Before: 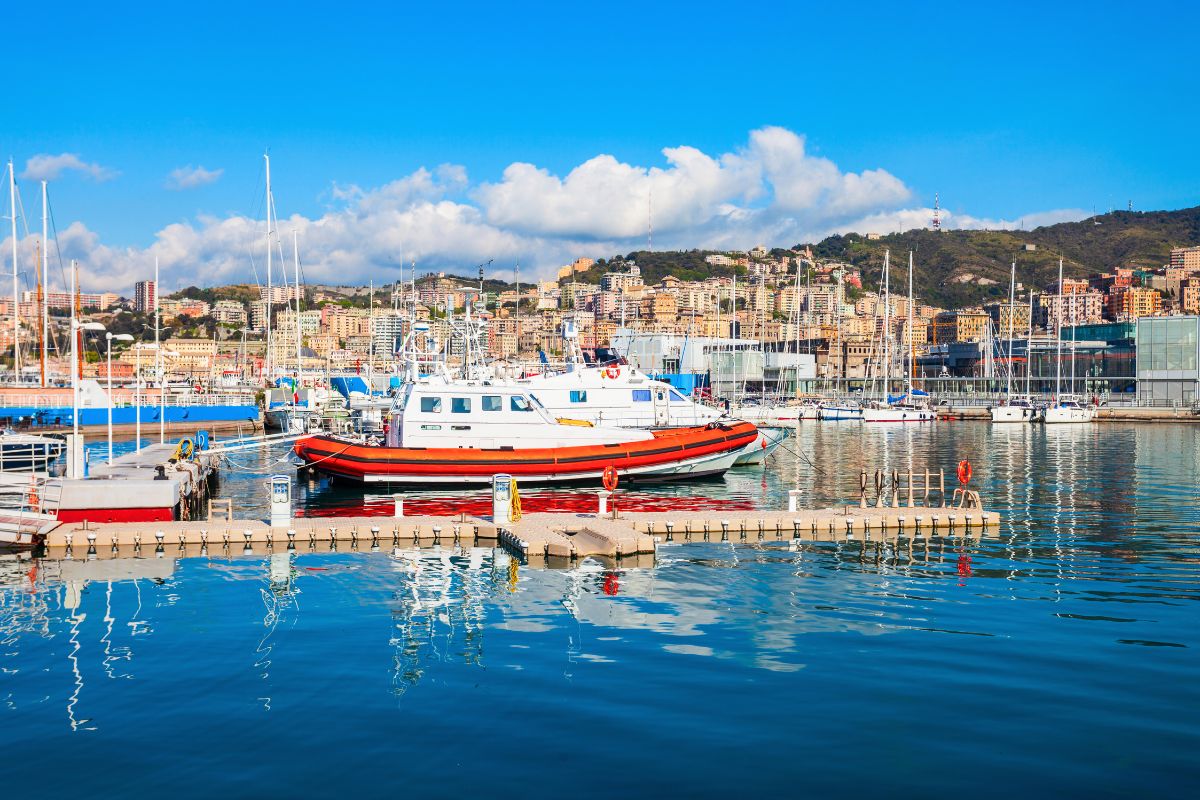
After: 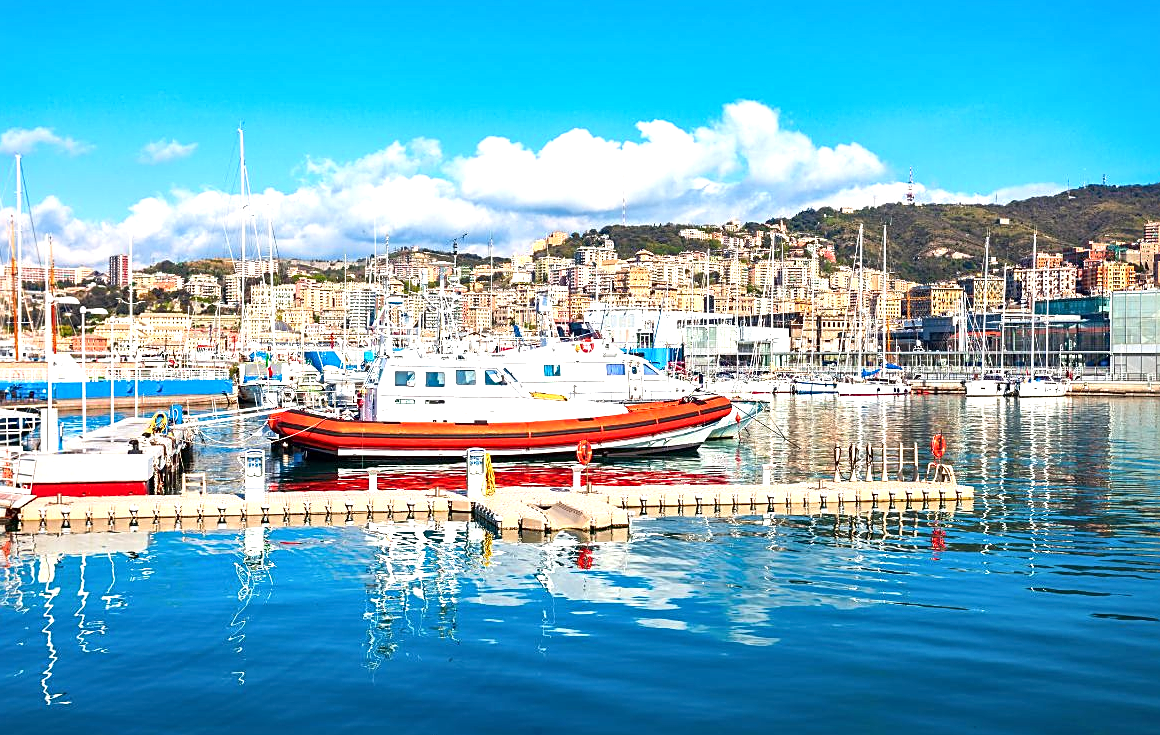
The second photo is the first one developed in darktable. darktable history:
crop: left 2.237%, top 3.257%, right 1.052%, bottom 4.852%
exposure: black level correction 0, exposure 0.693 EV, compensate highlight preservation false
local contrast: mode bilateral grid, contrast 26, coarseness 49, detail 123%, midtone range 0.2
sharpen: on, module defaults
